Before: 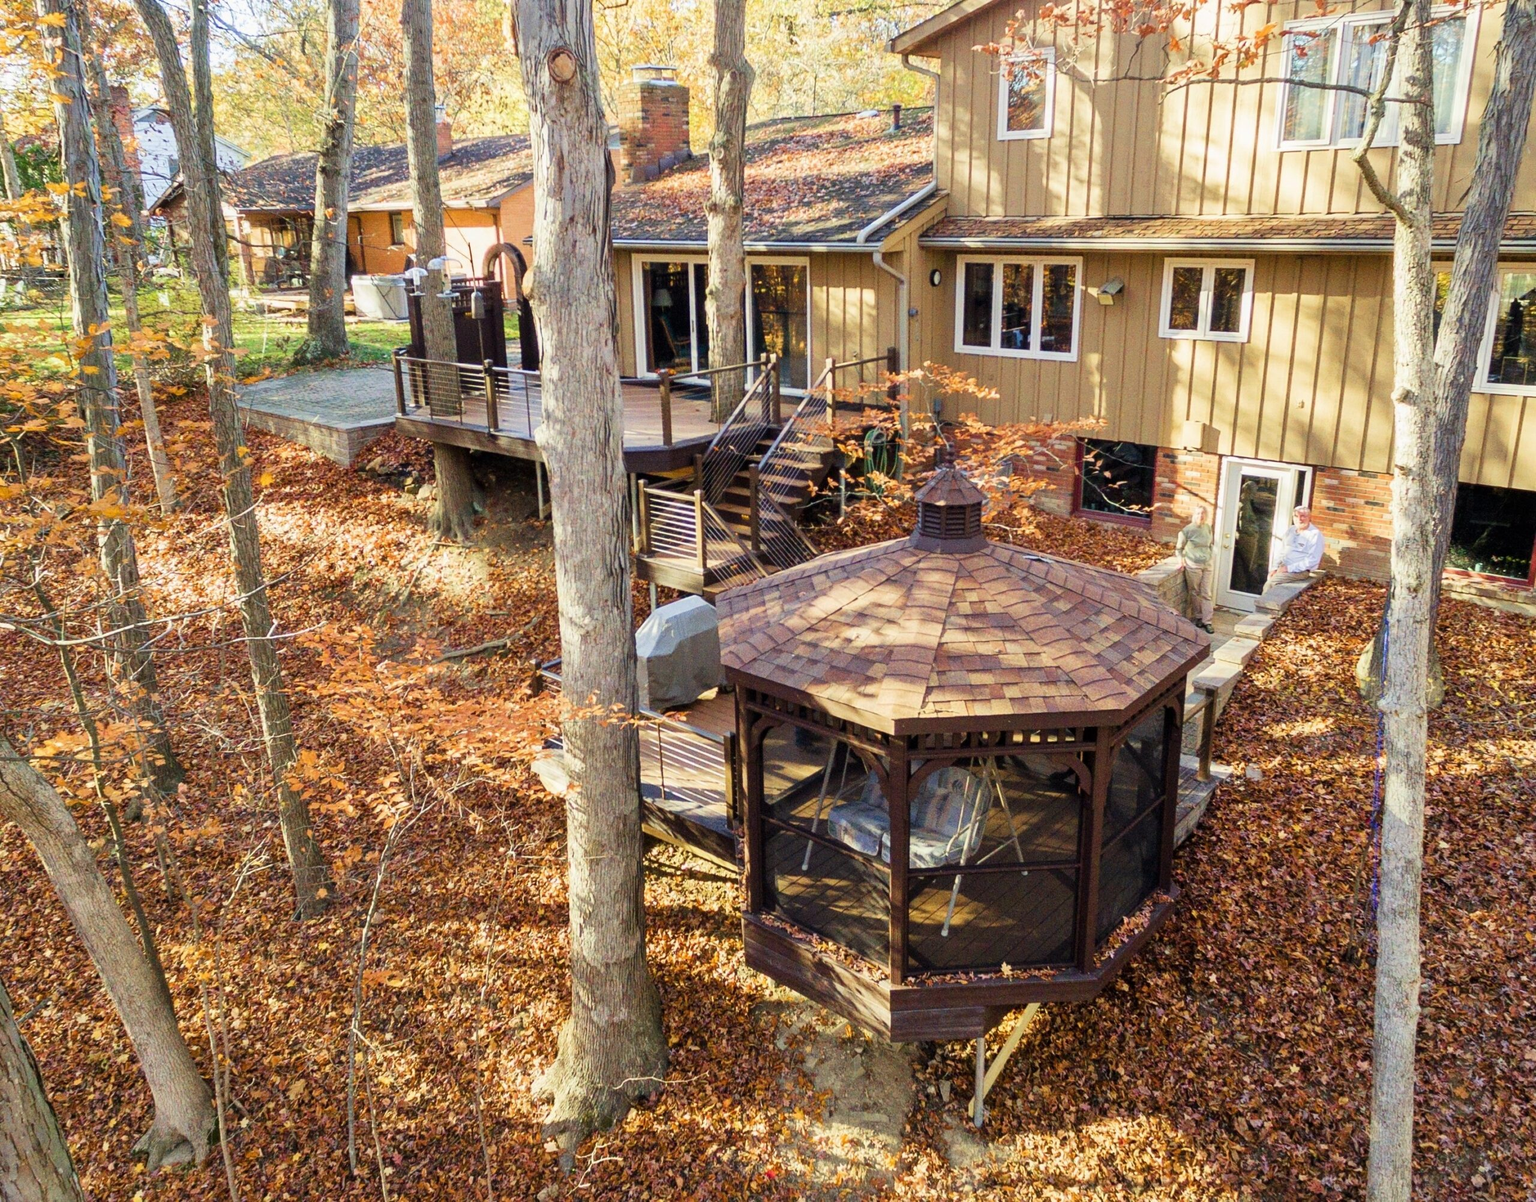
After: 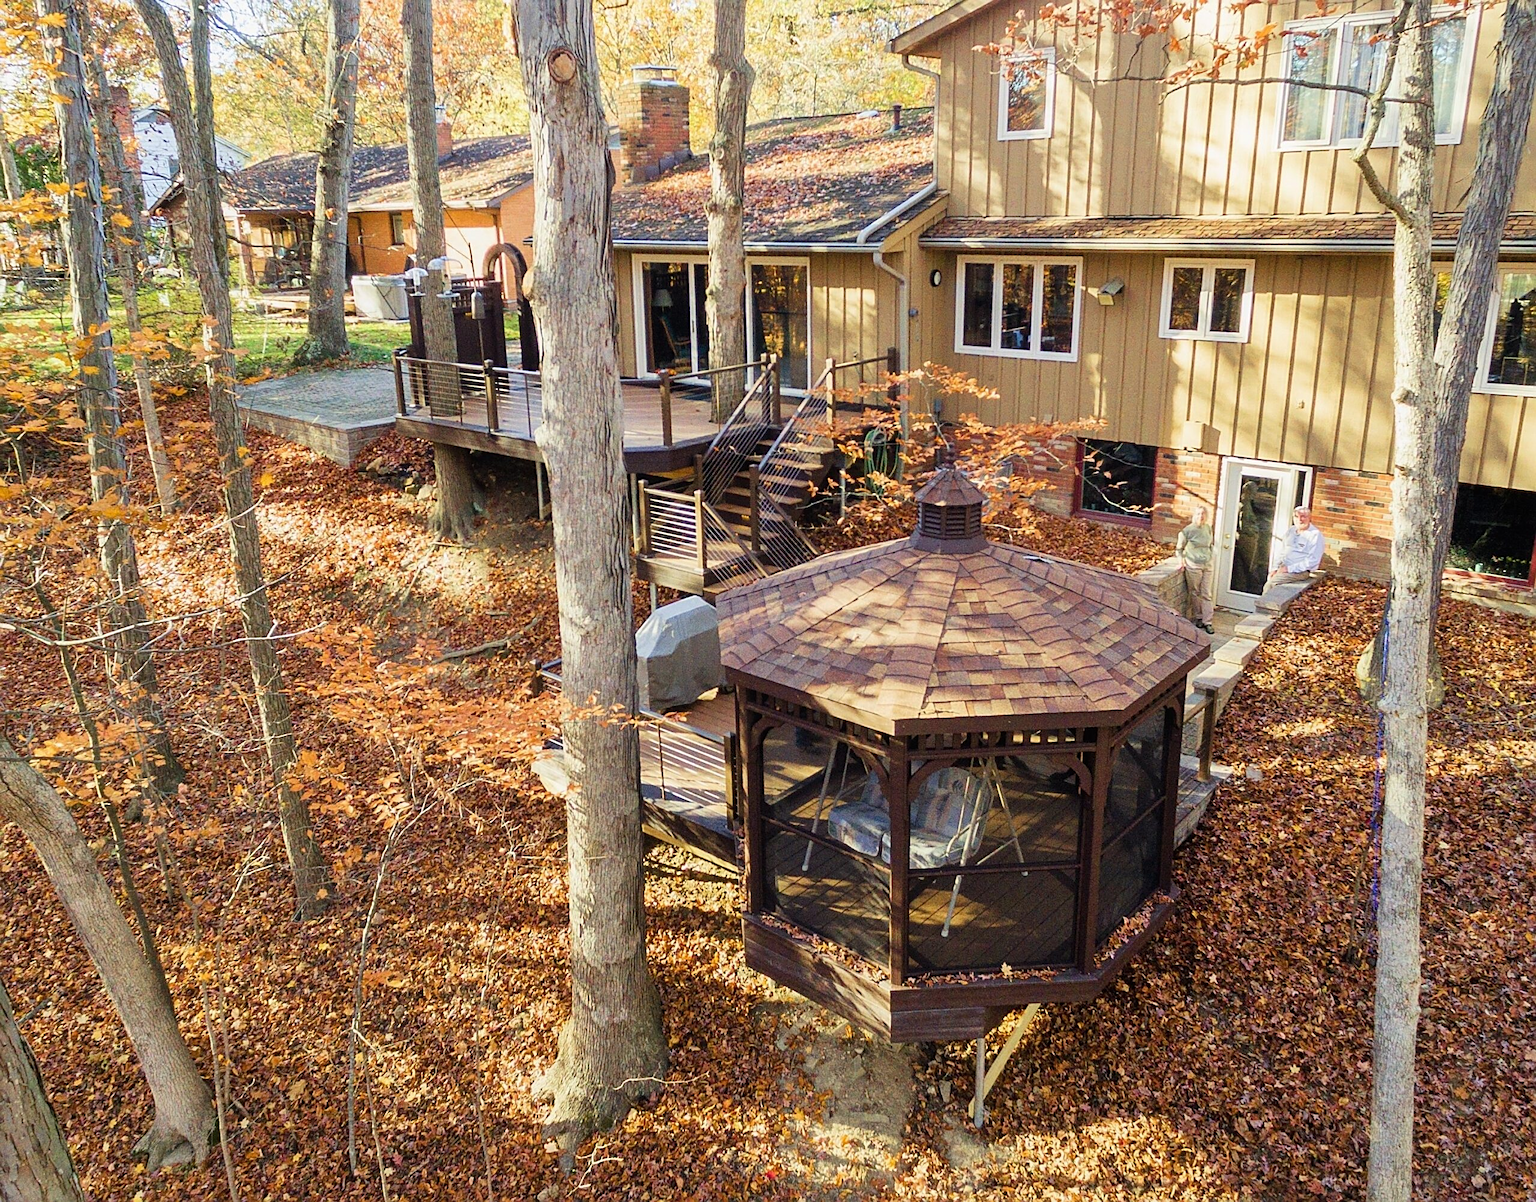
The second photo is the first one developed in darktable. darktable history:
sharpen: on, module defaults
contrast equalizer: octaves 7, y [[0.526, 0.53, 0.532, 0.532, 0.53, 0.525], [0.5 ×6], [0.5 ×6], [0 ×6], [0 ×6]], mix -0.305
